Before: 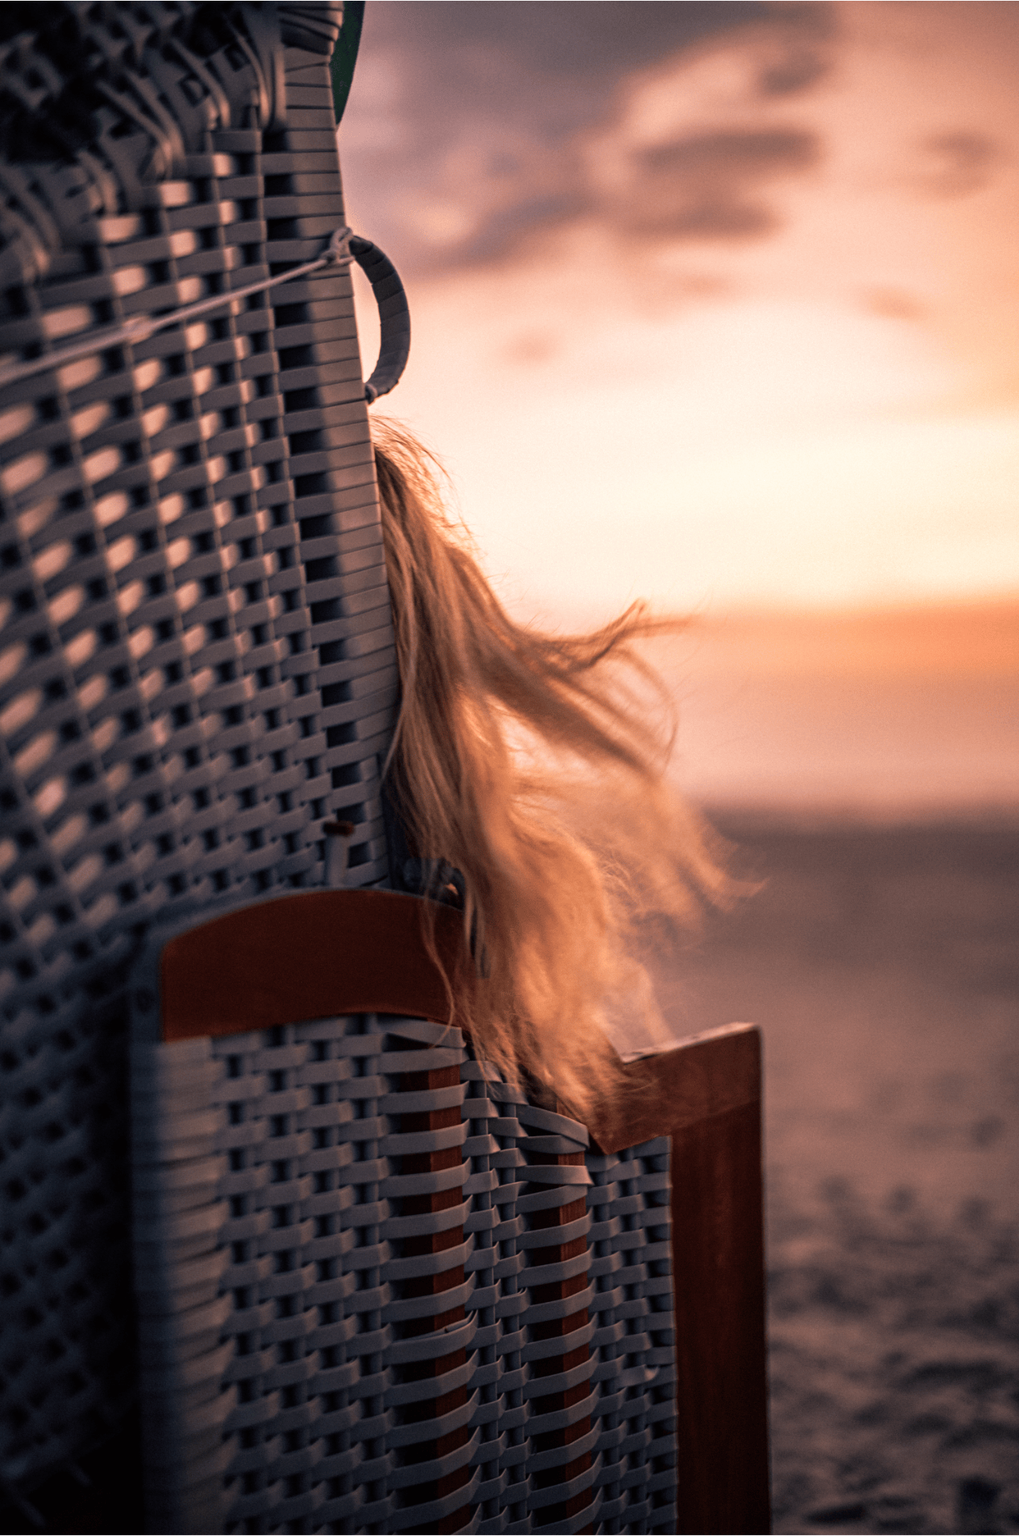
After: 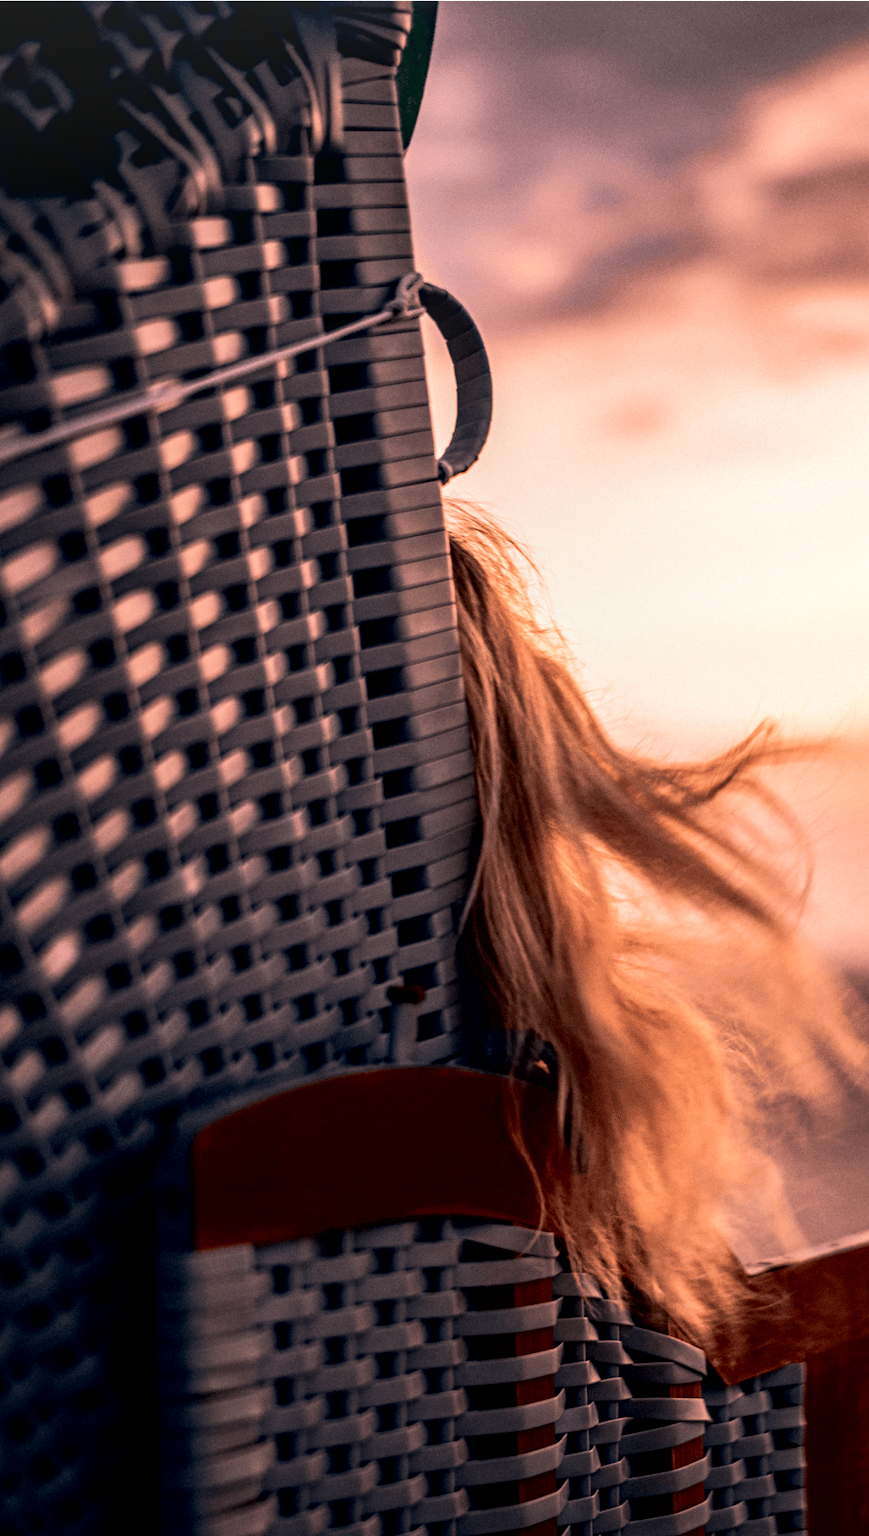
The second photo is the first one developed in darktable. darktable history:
tone curve: curves: ch0 [(0, 0.01) (0.037, 0.032) (0.131, 0.108) (0.275, 0.256) (0.483, 0.512) (0.61, 0.665) (0.696, 0.742) (0.792, 0.819) (0.911, 0.925) (0.997, 0.995)]; ch1 [(0, 0) (0.301, 0.3) (0.423, 0.421) (0.492, 0.488) (0.507, 0.503) (0.53, 0.532) (0.573, 0.586) (0.683, 0.702) (0.746, 0.77) (1, 1)]; ch2 [(0, 0) (0.246, 0.233) (0.36, 0.352) (0.415, 0.415) (0.485, 0.487) (0.502, 0.504) (0.525, 0.518) (0.539, 0.539) (0.587, 0.594) (0.636, 0.652) (0.711, 0.729) (0.845, 0.855) (0.998, 0.977)], color space Lab, independent channels, preserve colors none
tone equalizer: on, module defaults
exposure: black level correction 0.009, compensate highlight preservation false
crop: right 28.885%, bottom 16.626%
local contrast: on, module defaults
